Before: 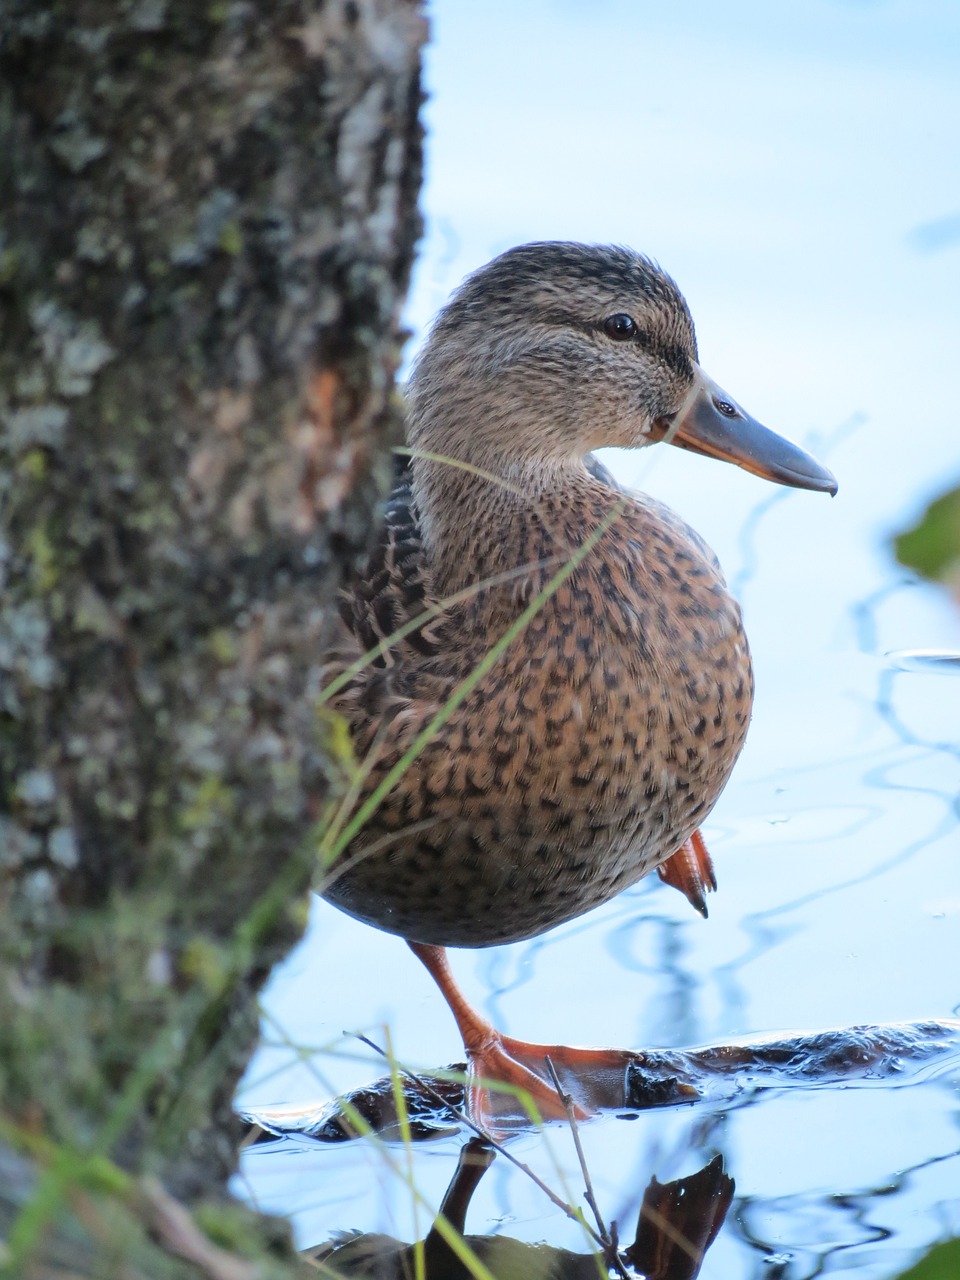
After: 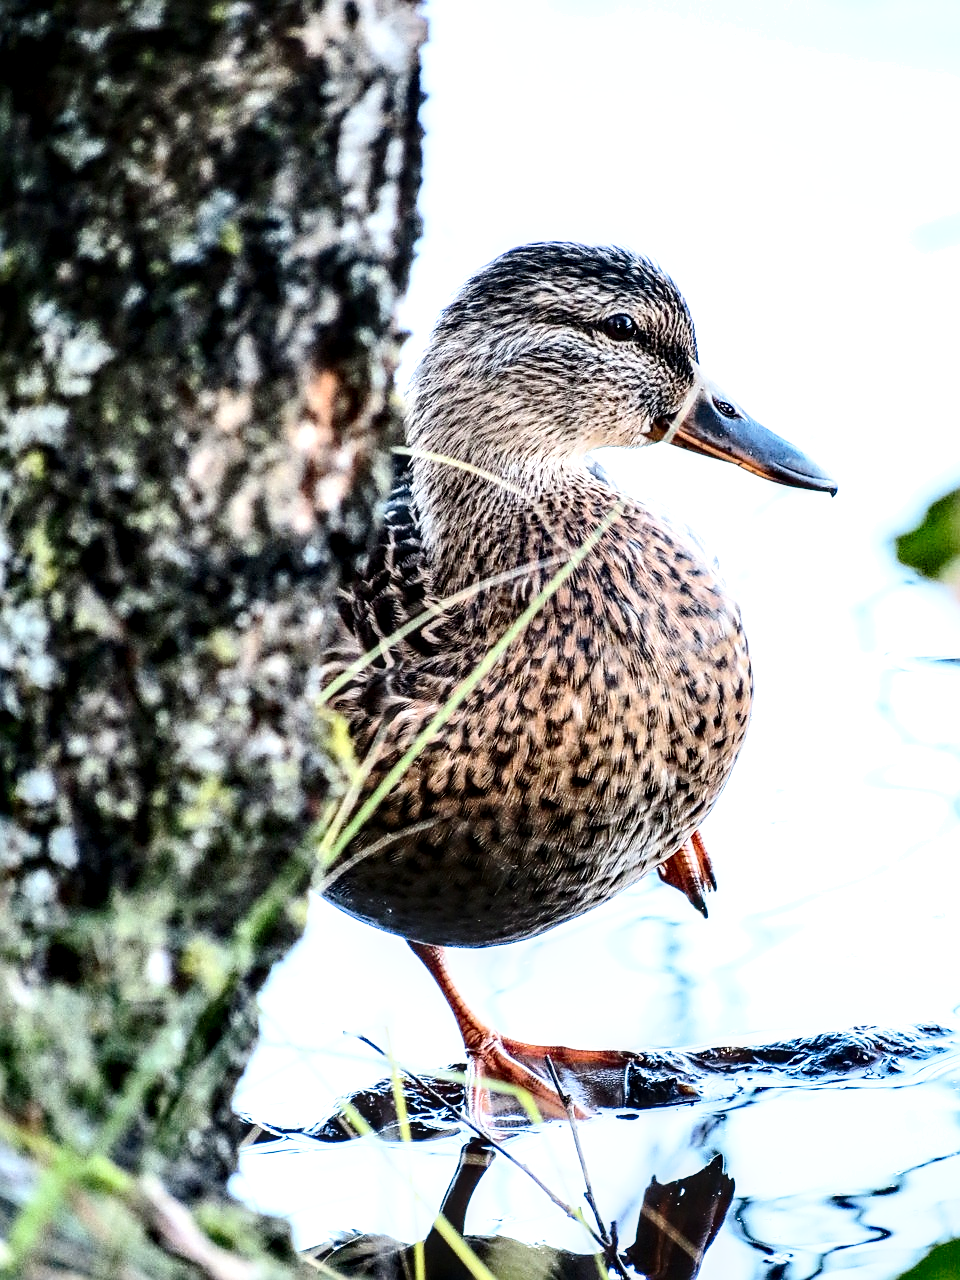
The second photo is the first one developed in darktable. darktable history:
sharpen: on, module defaults
base curve: curves: ch0 [(0, 0) (0.028, 0.03) (0.121, 0.232) (0.46, 0.748) (0.859, 0.968) (1, 1)], preserve colors none
contrast brightness saturation: contrast 0.274
tone equalizer: -8 EV -0.385 EV, -7 EV -0.378 EV, -6 EV -0.372 EV, -5 EV -0.196 EV, -3 EV 0.236 EV, -2 EV 0.33 EV, -1 EV 0.382 EV, +0 EV 0.446 EV, edges refinement/feathering 500, mask exposure compensation -1.57 EV, preserve details no
local contrast: detail 160%
shadows and highlights: shadows 4.85, soften with gaussian
